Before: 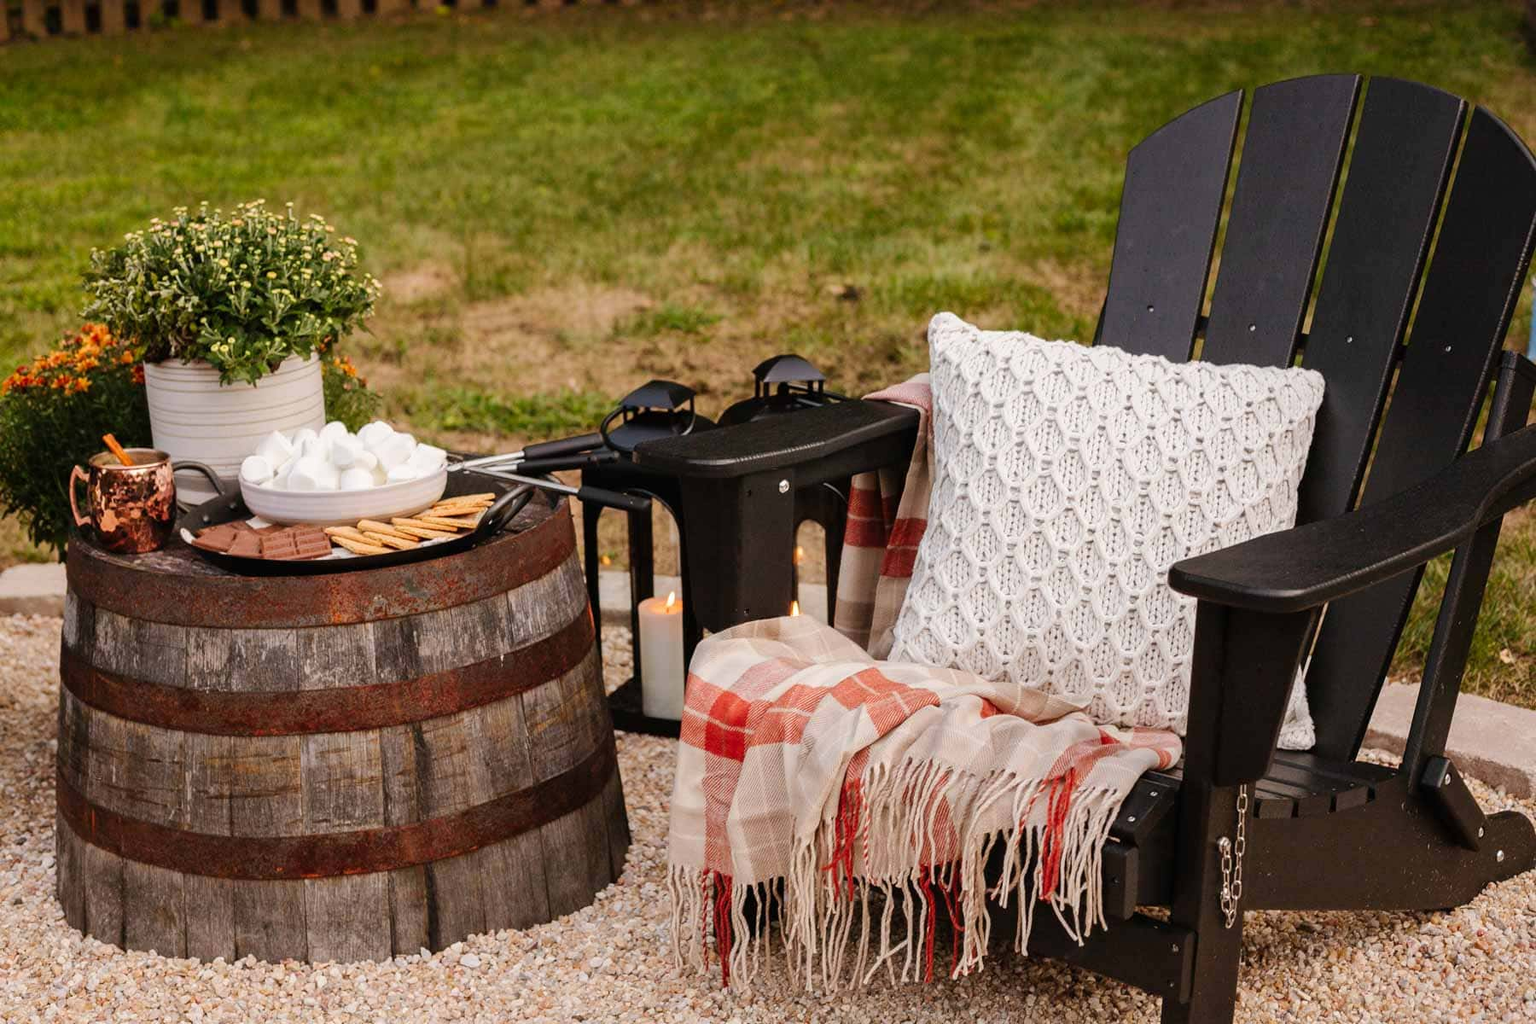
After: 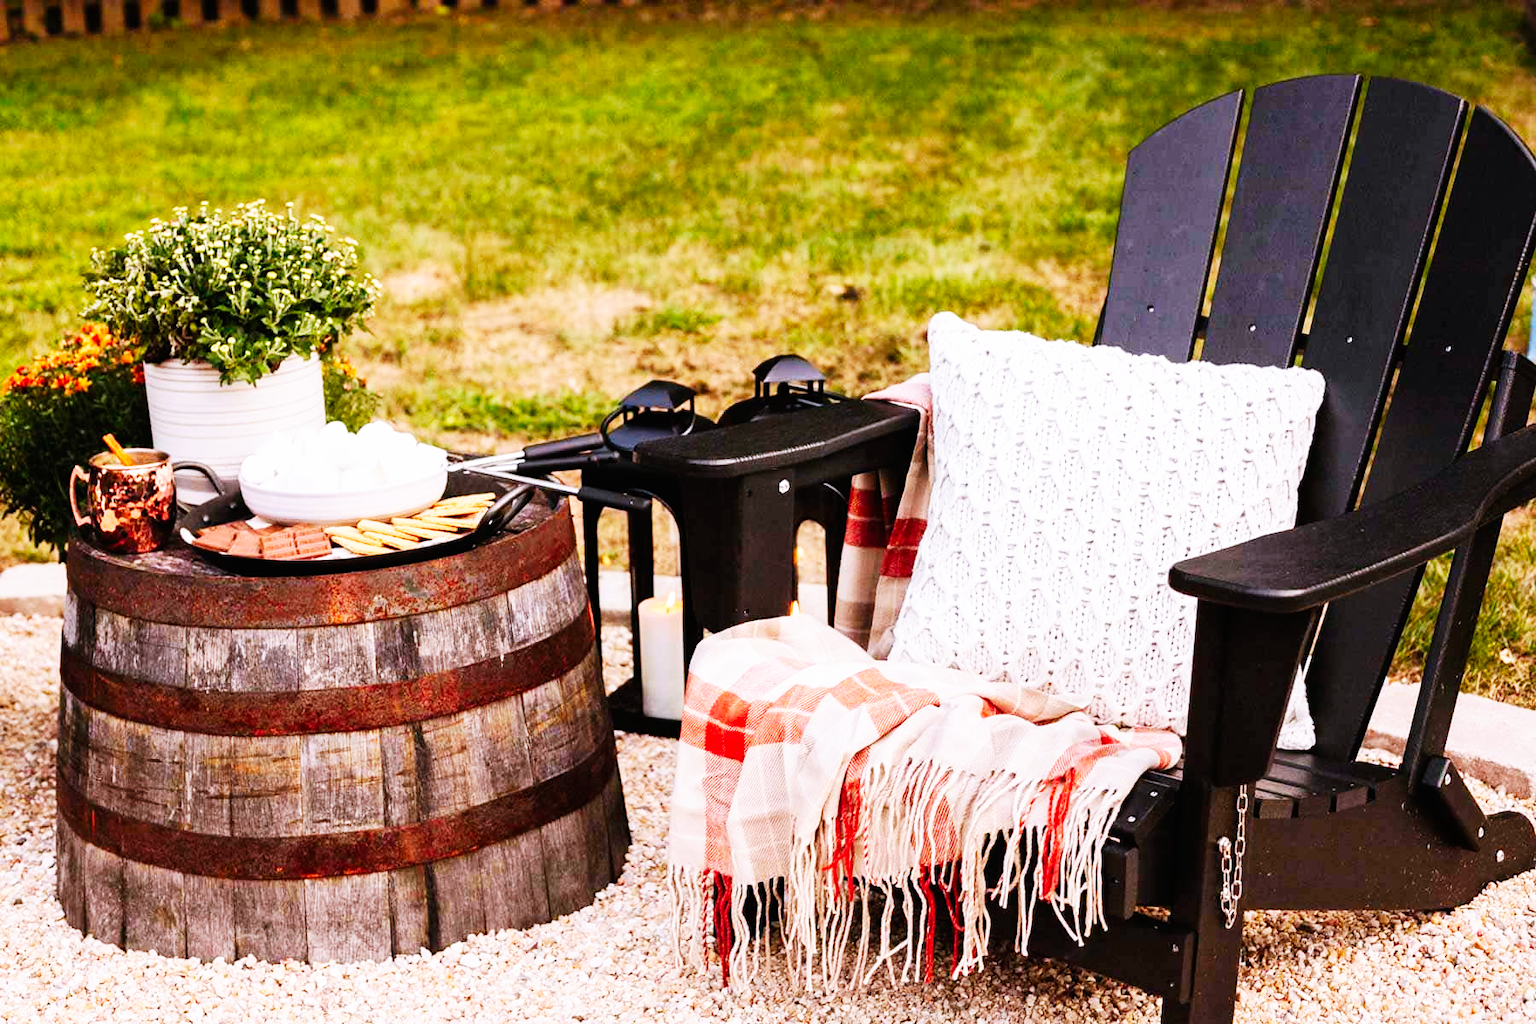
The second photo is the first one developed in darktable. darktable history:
white balance: red 1.004, blue 1.096
base curve: curves: ch0 [(0, 0) (0.007, 0.004) (0.027, 0.03) (0.046, 0.07) (0.207, 0.54) (0.442, 0.872) (0.673, 0.972) (1, 1)], preserve colors none
